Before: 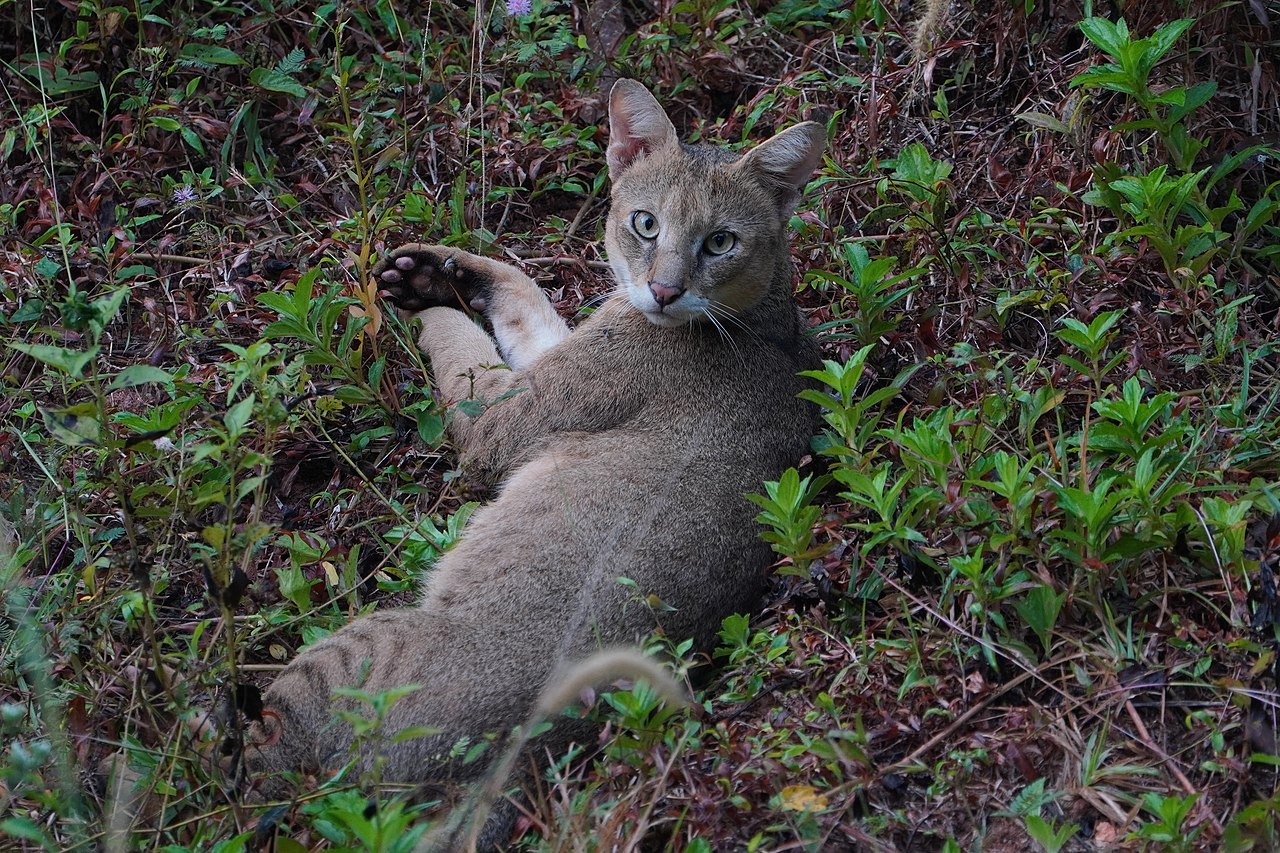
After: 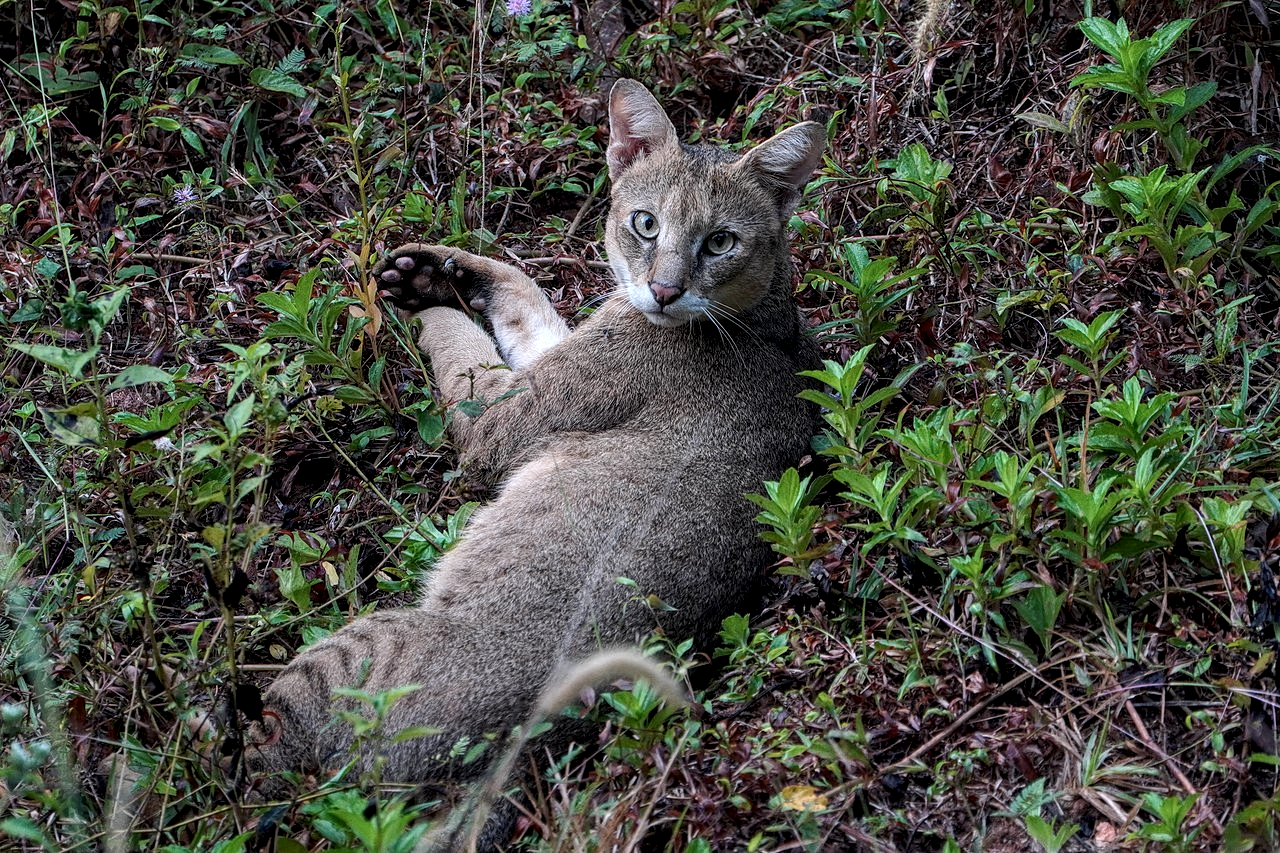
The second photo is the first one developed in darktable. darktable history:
local contrast: highlights 78%, shadows 56%, detail 173%, midtone range 0.432
